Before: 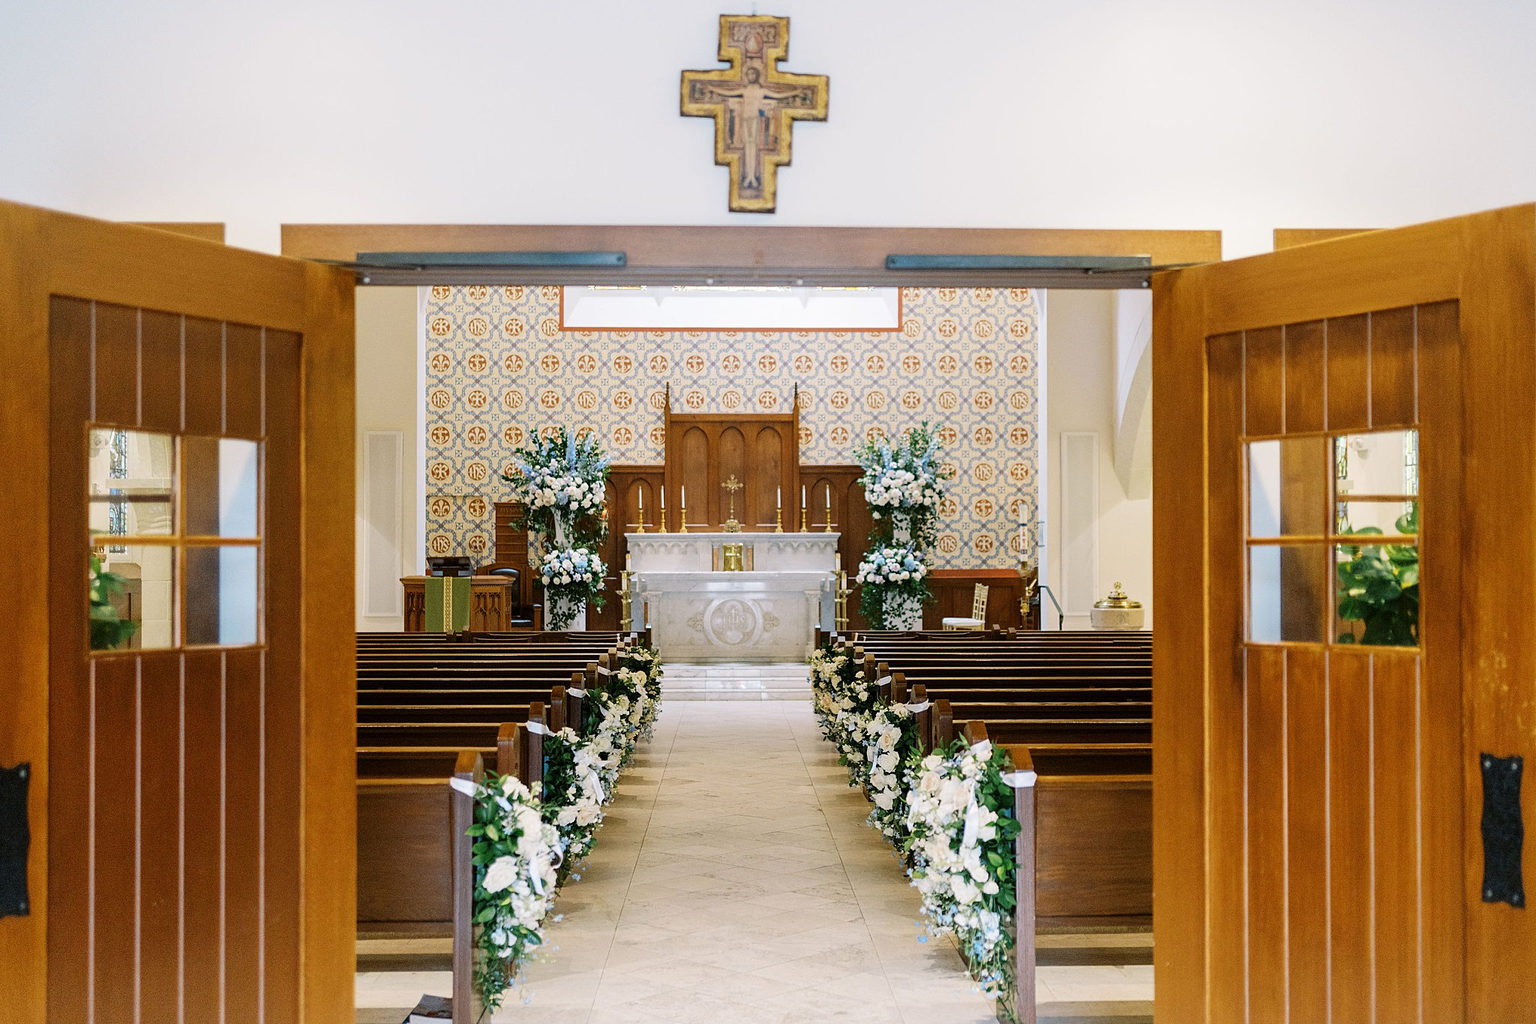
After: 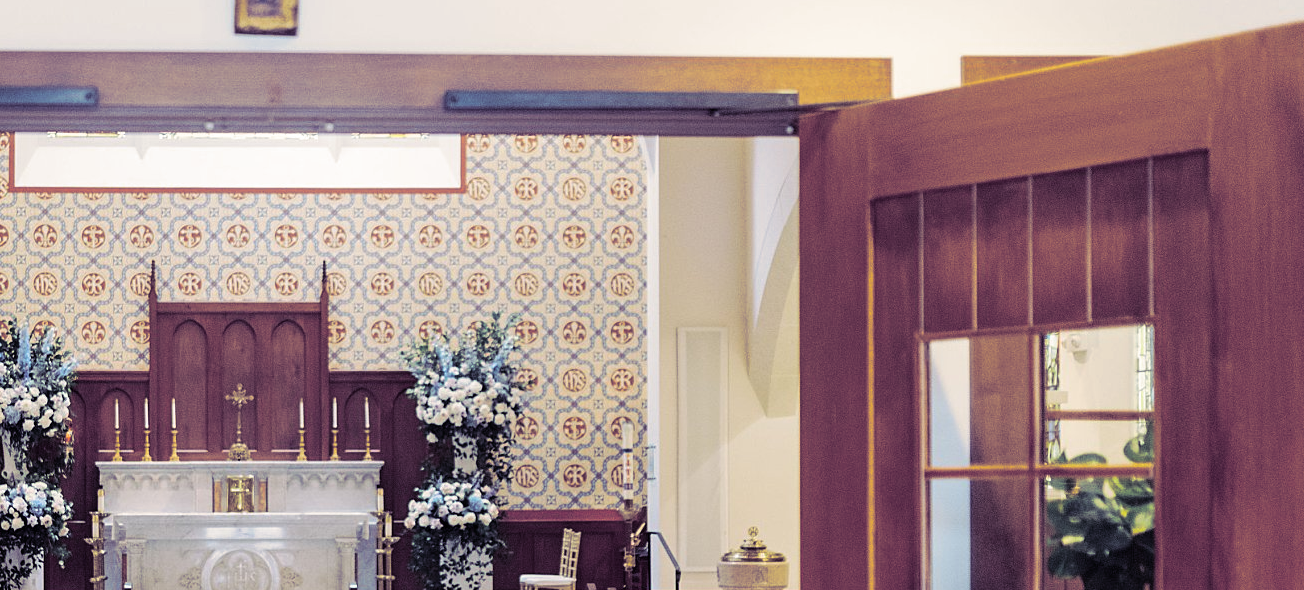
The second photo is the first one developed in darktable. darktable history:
split-toning: shadows › hue 255.6°, shadows › saturation 0.66, highlights › hue 43.2°, highlights › saturation 0.68, balance -50.1
white balance: emerald 1
crop: left 36.005%, top 18.293%, right 0.31%, bottom 38.444%
